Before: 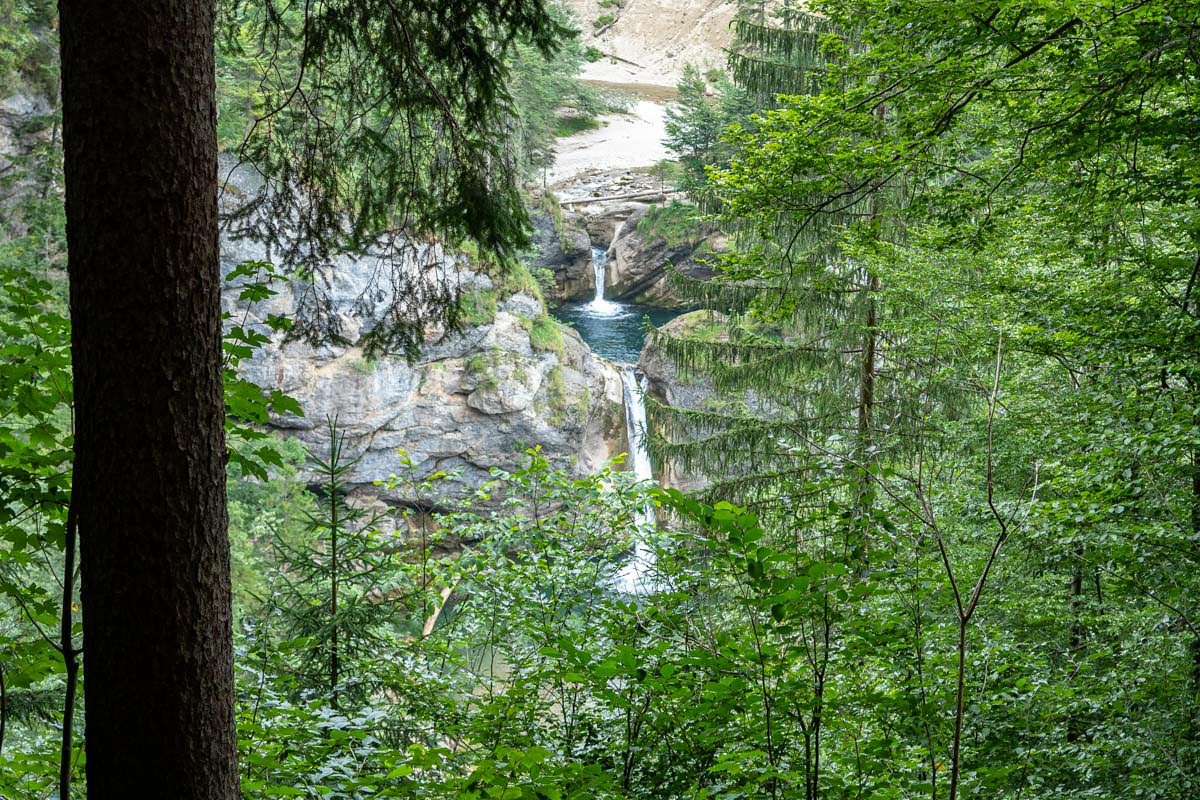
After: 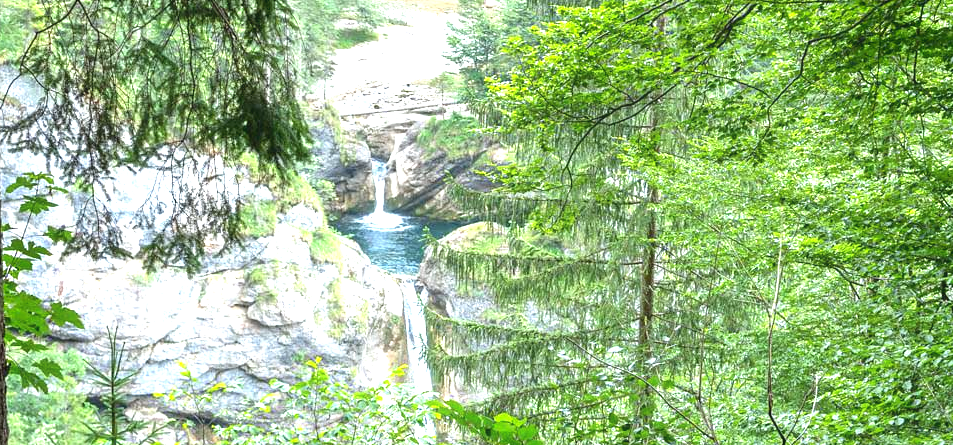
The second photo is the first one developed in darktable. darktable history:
white balance: red 0.988, blue 1.017
contrast equalizer: octaves 7, y [[0.6 ×6], [0.55 ×6], [0 ×6], [0 ×6], [0 ×6]], mix -0.36
exposure: black level correction 0, exposure 1.3 EV, compensate exposure bias true, compensate highlight preservation false
crop: left 18.38%, top 11.092%, right 2.134%, bottom 33.217%
